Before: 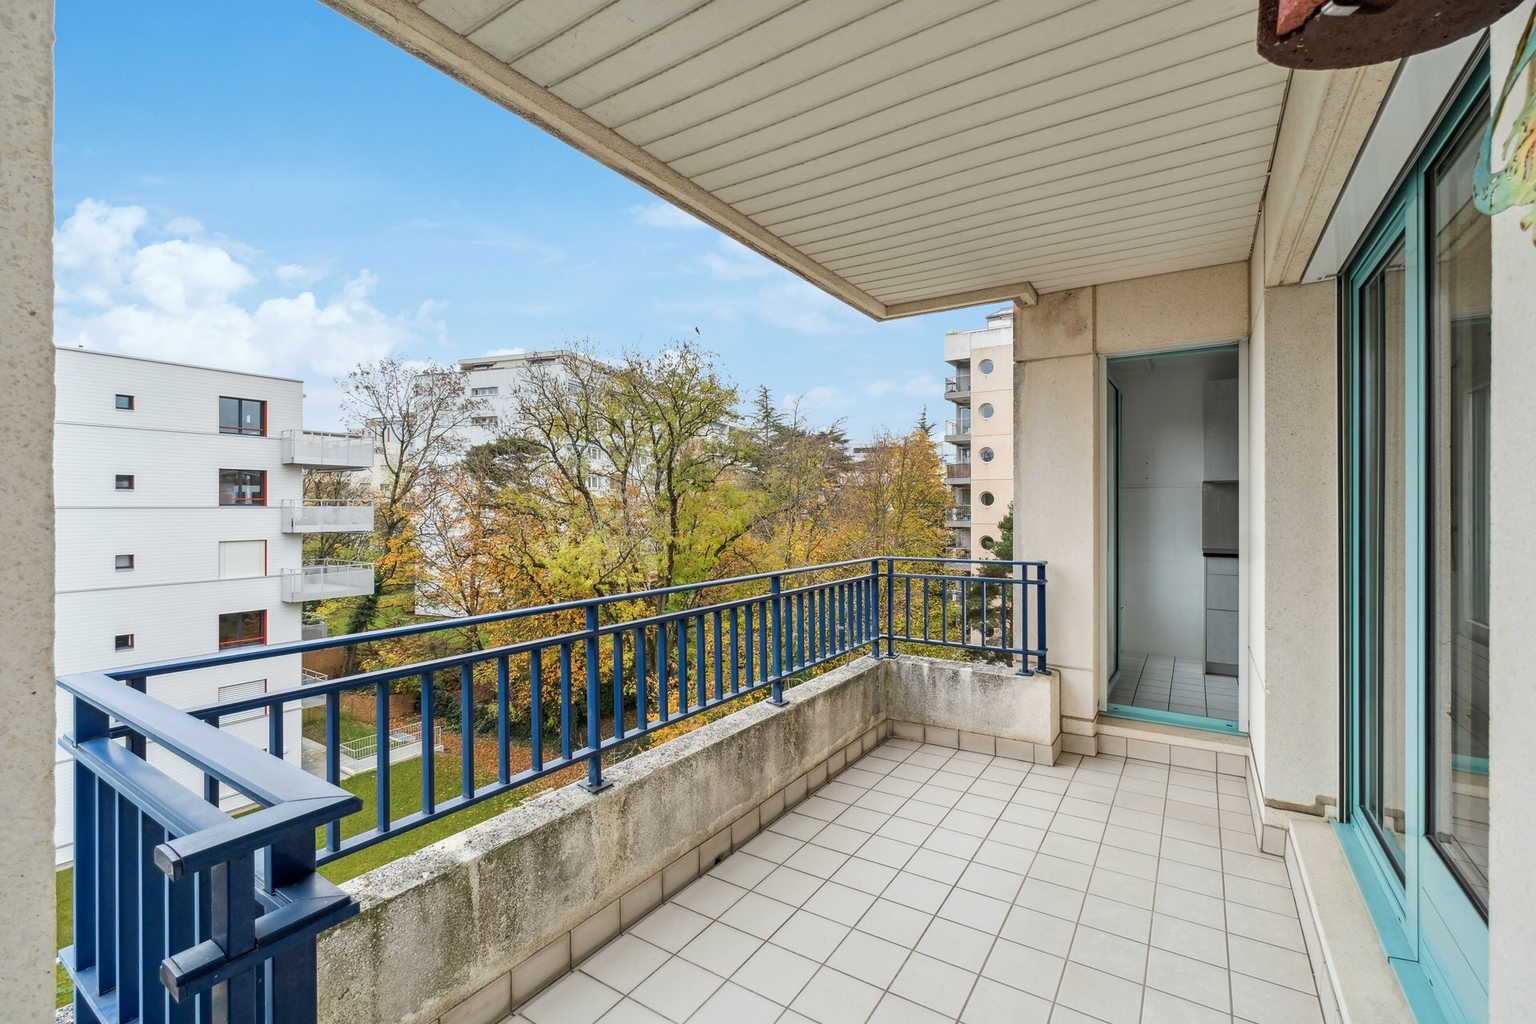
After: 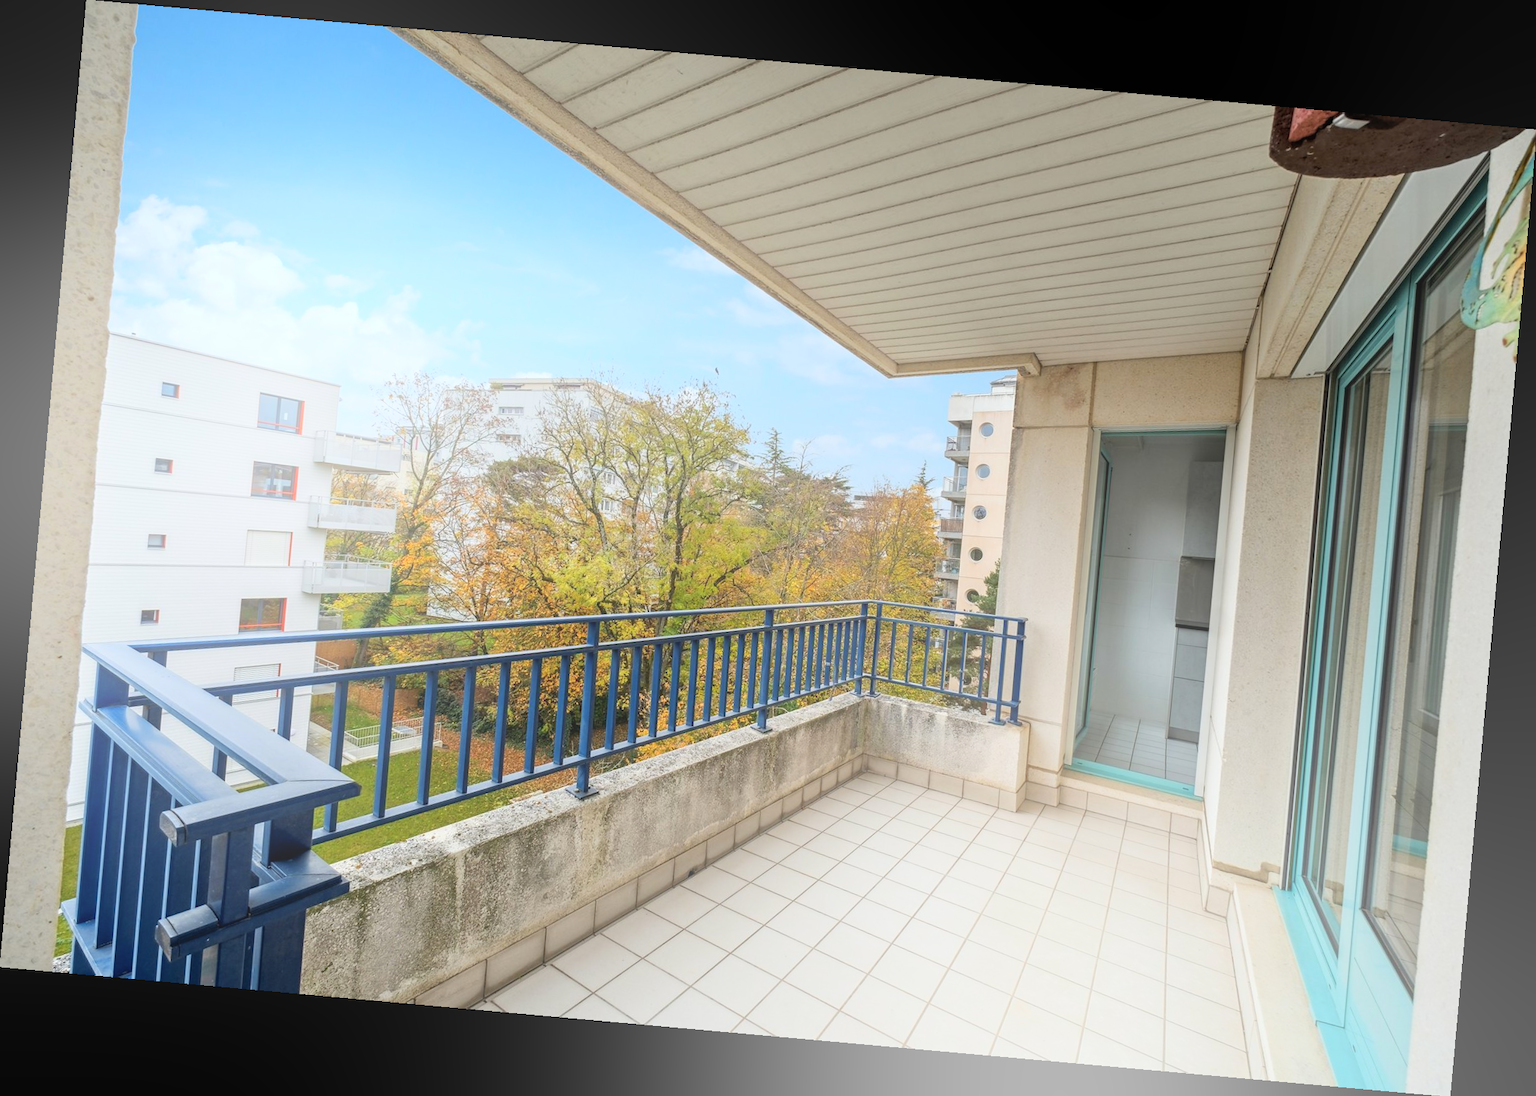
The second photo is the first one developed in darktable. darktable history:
bloom: size 40%
rotate and perspective: rotation 5.12°, automatic cropping off
